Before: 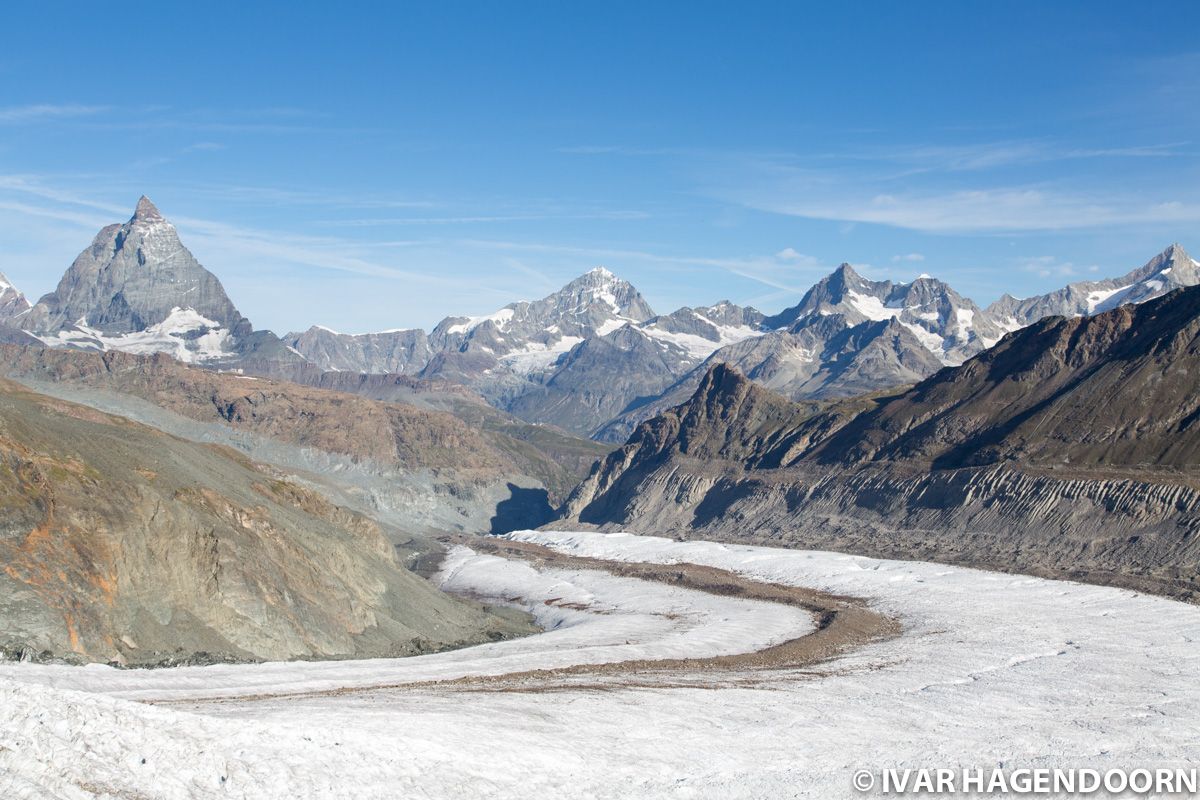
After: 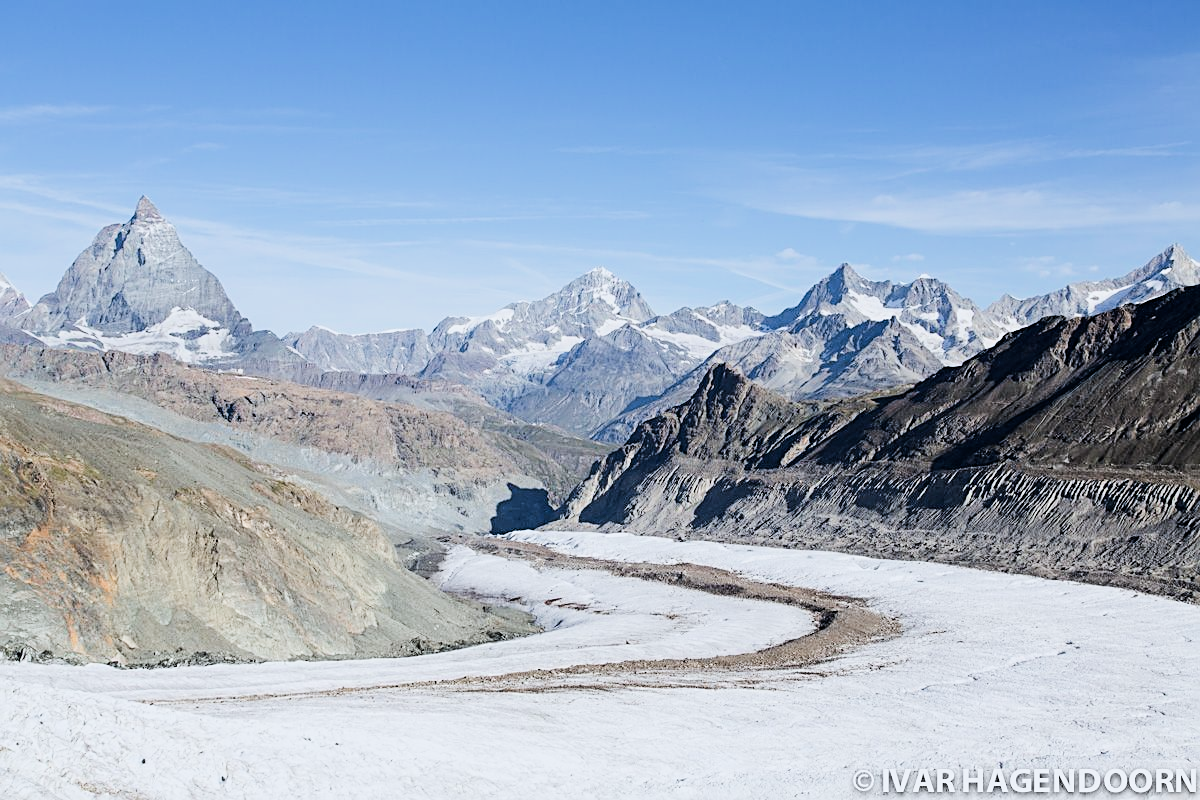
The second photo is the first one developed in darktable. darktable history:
filmic rgb: black relative exposure -7.65 EV, white relative exposure 4.56 EV, hardness 3.61
tone equalizer: -8 EV -1.08 EV, -7 EV -1.01 EV, -6 EV -0.867 EV, -5 EV -0.578 EV, -3 EV 0.578 EV, -2 EV 0.867 EV, -1 EV 1.01 EV, +0 EV 1.08 EV, edges refinement/feathering 500, mask exposure compensation -1.57 EV, preserve details no
sharpen: on, module defaults
white balance: red 0.967, blue 1.049
